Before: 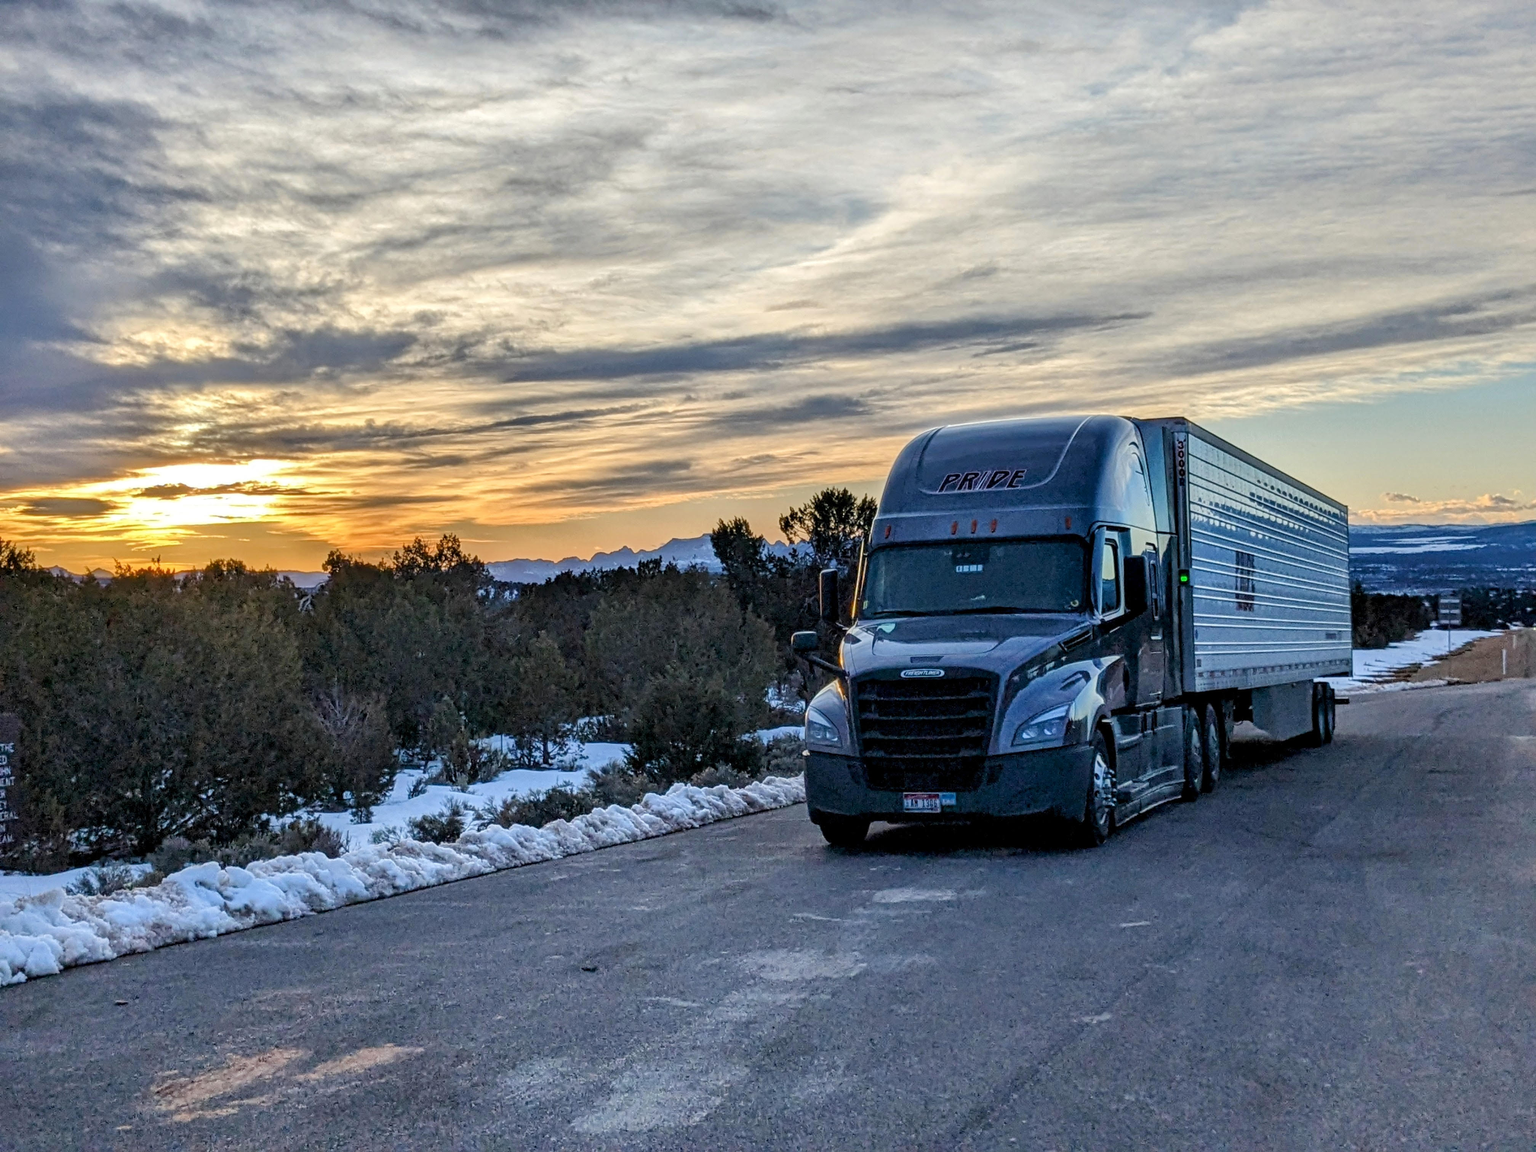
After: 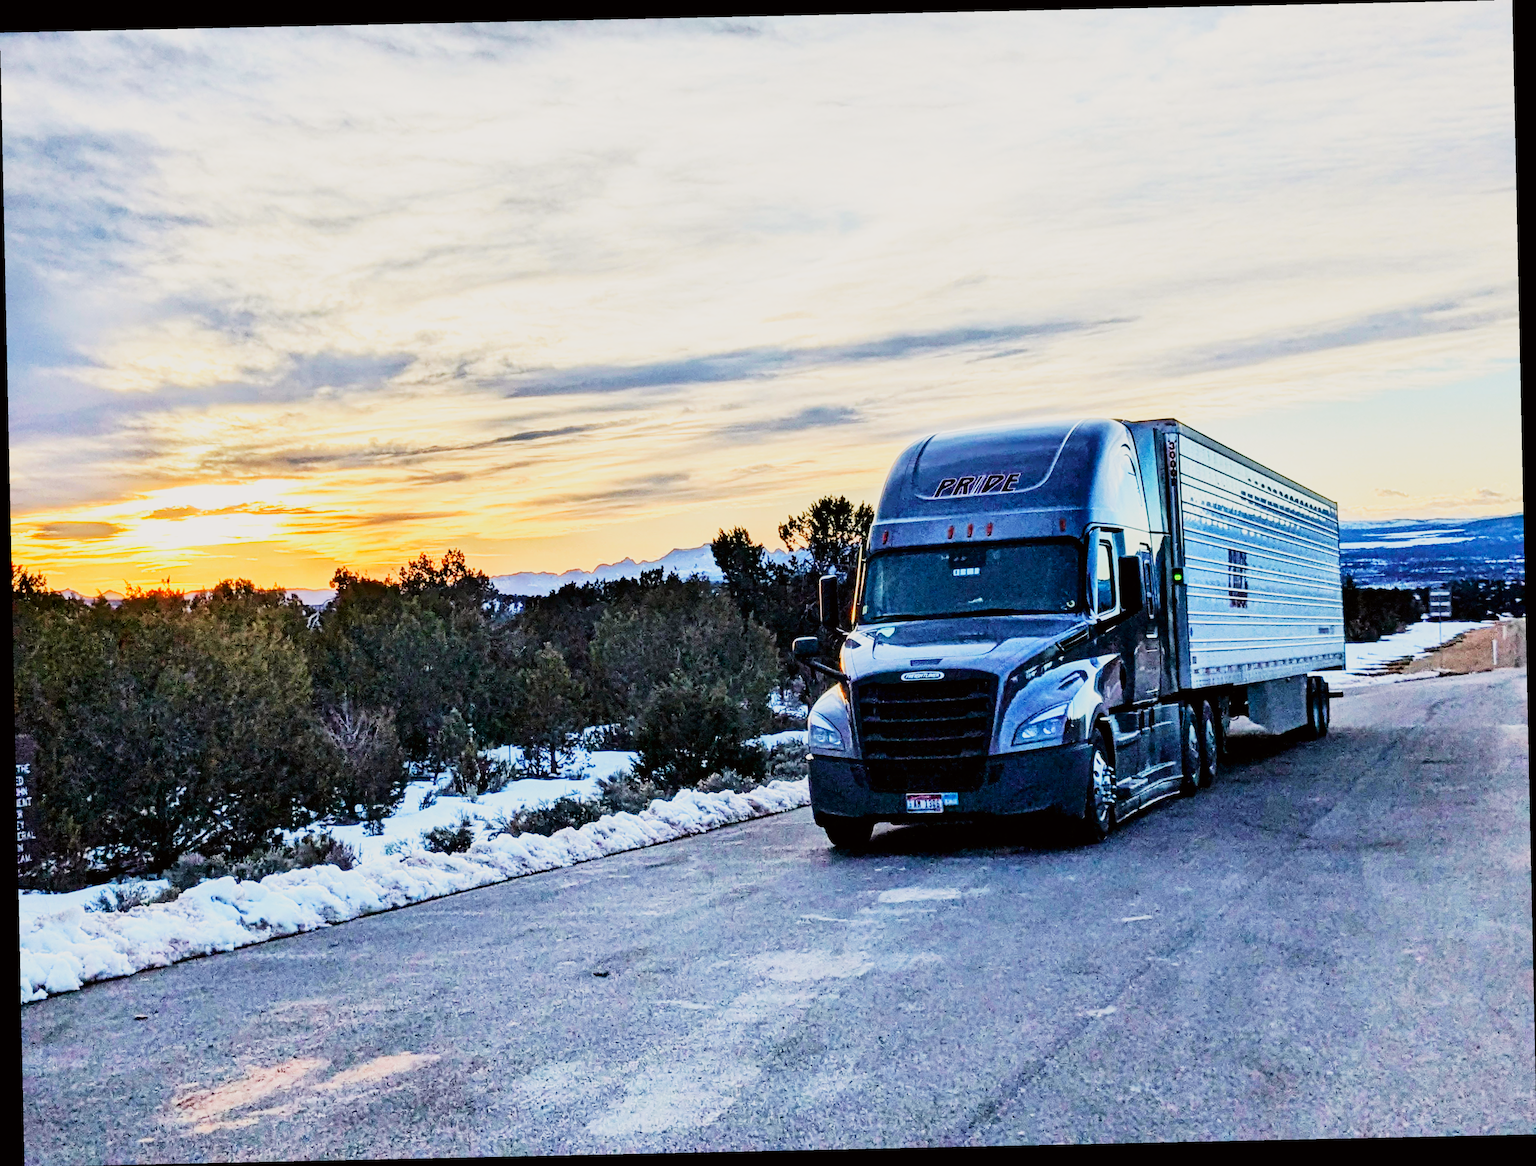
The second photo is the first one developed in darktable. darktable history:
base curve: curves: ch0 [(0, 0) (0.007, 0.004) (0.027, 0.03) (0.046, 0.07) (0.207, 0.54) (0.442, 0.872) (0.673, 0.972) (1, 1)], preserve colors none
rotate and perspective: rotation -1.24°, automatic cropping off
tone curve: curves: ch0 [(0, 0) (0.091, 0.074) (0.184, 0.168) (0.491, 0.519) (0.748, 0.765) (1, 0.919)]; ch1 [(0, 0) (0.179, 0.173) (0.322, 0.32) (0.424, 0.424) (0.502, 0.504) (0.56, 0.578) (0.631, 0.667) (0.777, 0.806) (1, 1)]; ch2 [(0, 0) (0.434, 0.447) (0.483, 0.487) (0.547, 0.564) (0.676, 0.673) (1, 1)], color space Lab, independent channels, preserve colors none
